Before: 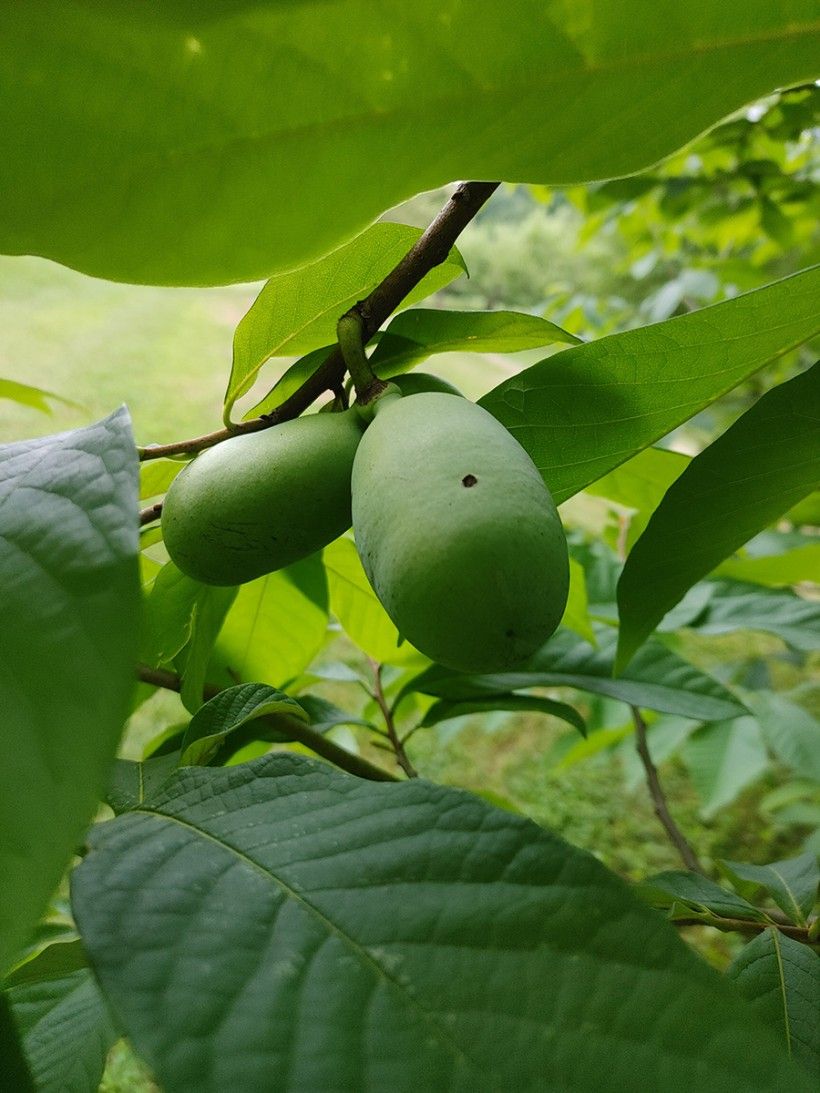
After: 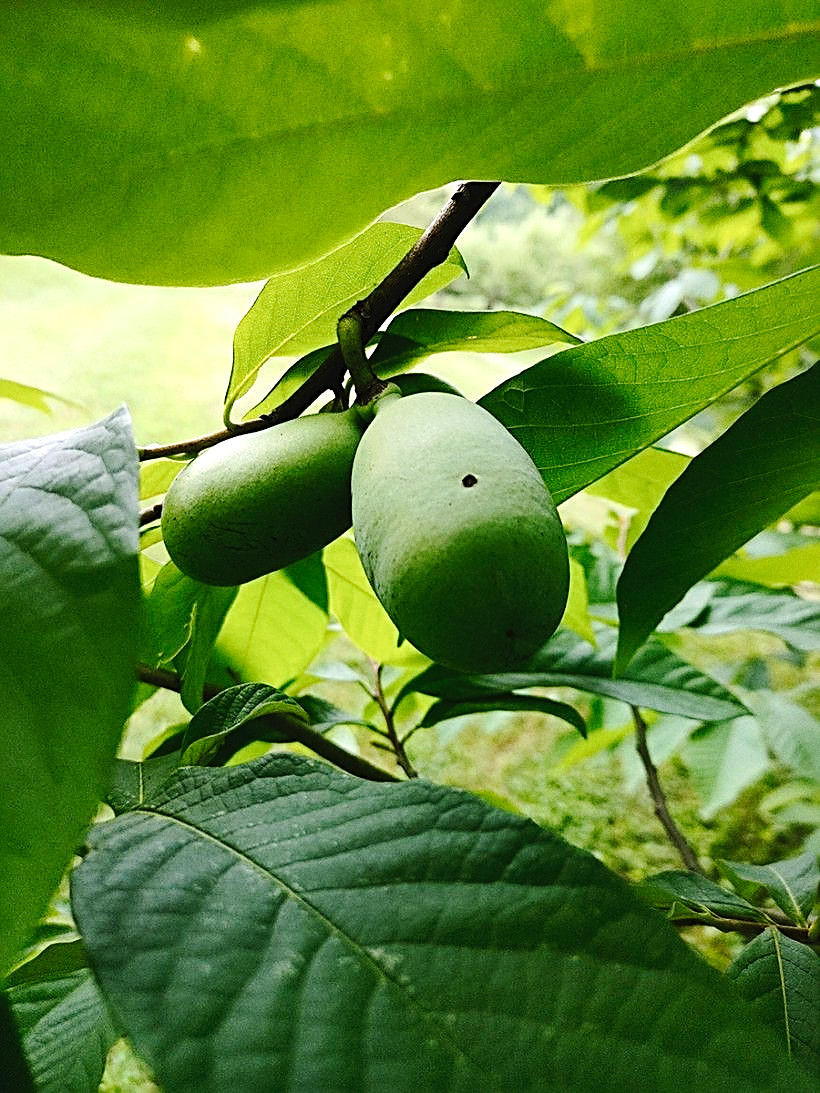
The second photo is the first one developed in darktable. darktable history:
sharpen: radius 2.676, amount 0.669
tone equalizer: -8 EV -0.75 EV, -7 EV -0.7 EV, -6 EV -0.6 EV, -5 EV -0.4 EV, -3 EV 0.4 EV, -2 EV 0.6 EV, -1 EV 0.7 EV, +0 EV 0.75 EV, edges refinement/feathering 500, mask exposure compensation -1.57 EV, preserve details no
white balance: emerald 1
grain: coarseness 0.47 ISO
tone curve: curves: ch0 [(0, 0) (0.003, 0.035) (0.011, 0.035) (0.025, 0.035) (0.044, 0.046) (0.069, 0.063) (0.1, 0.084) (0.136, 0.123) (0.177, 0.174) (0.224, 0.232) (0.277, 0.304) (0.335, 0.387) (0.399, 0.476) (0.468, 0.566) (0.543, 0.639) (0.623, 0.714) (0.709, 0.776) (0.801, 0.851) (0.898, 0.921) (1, 1)], preserve colors none
